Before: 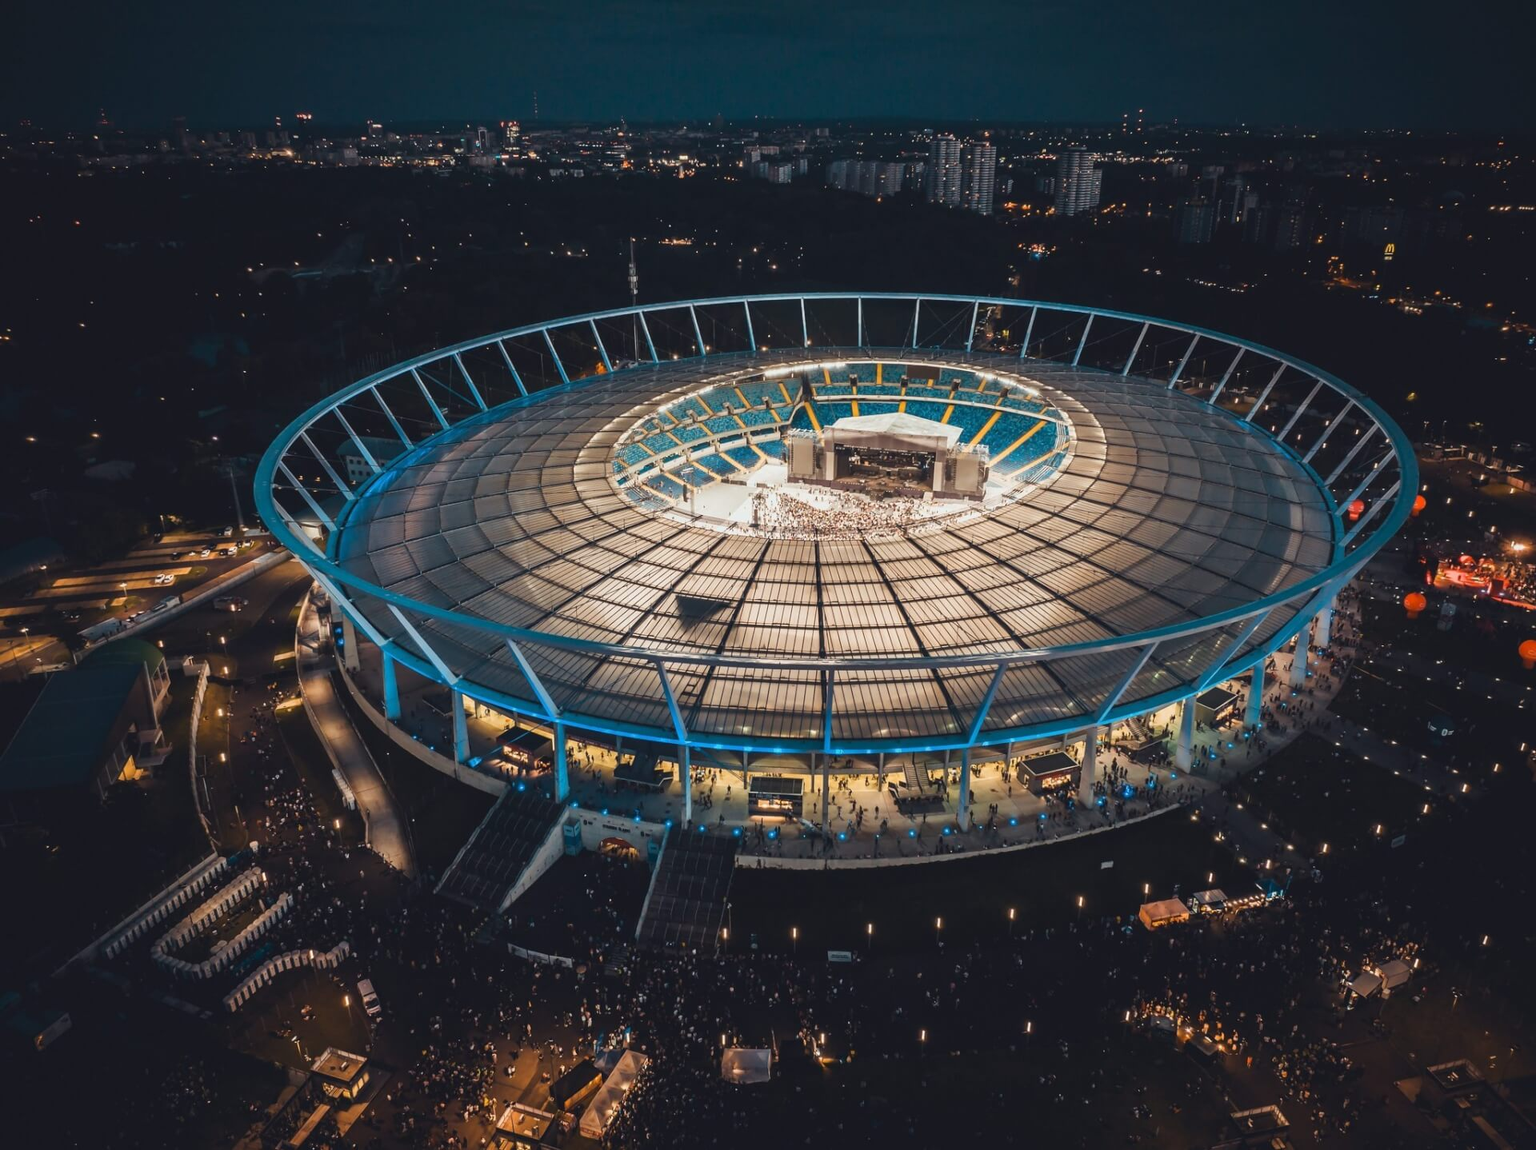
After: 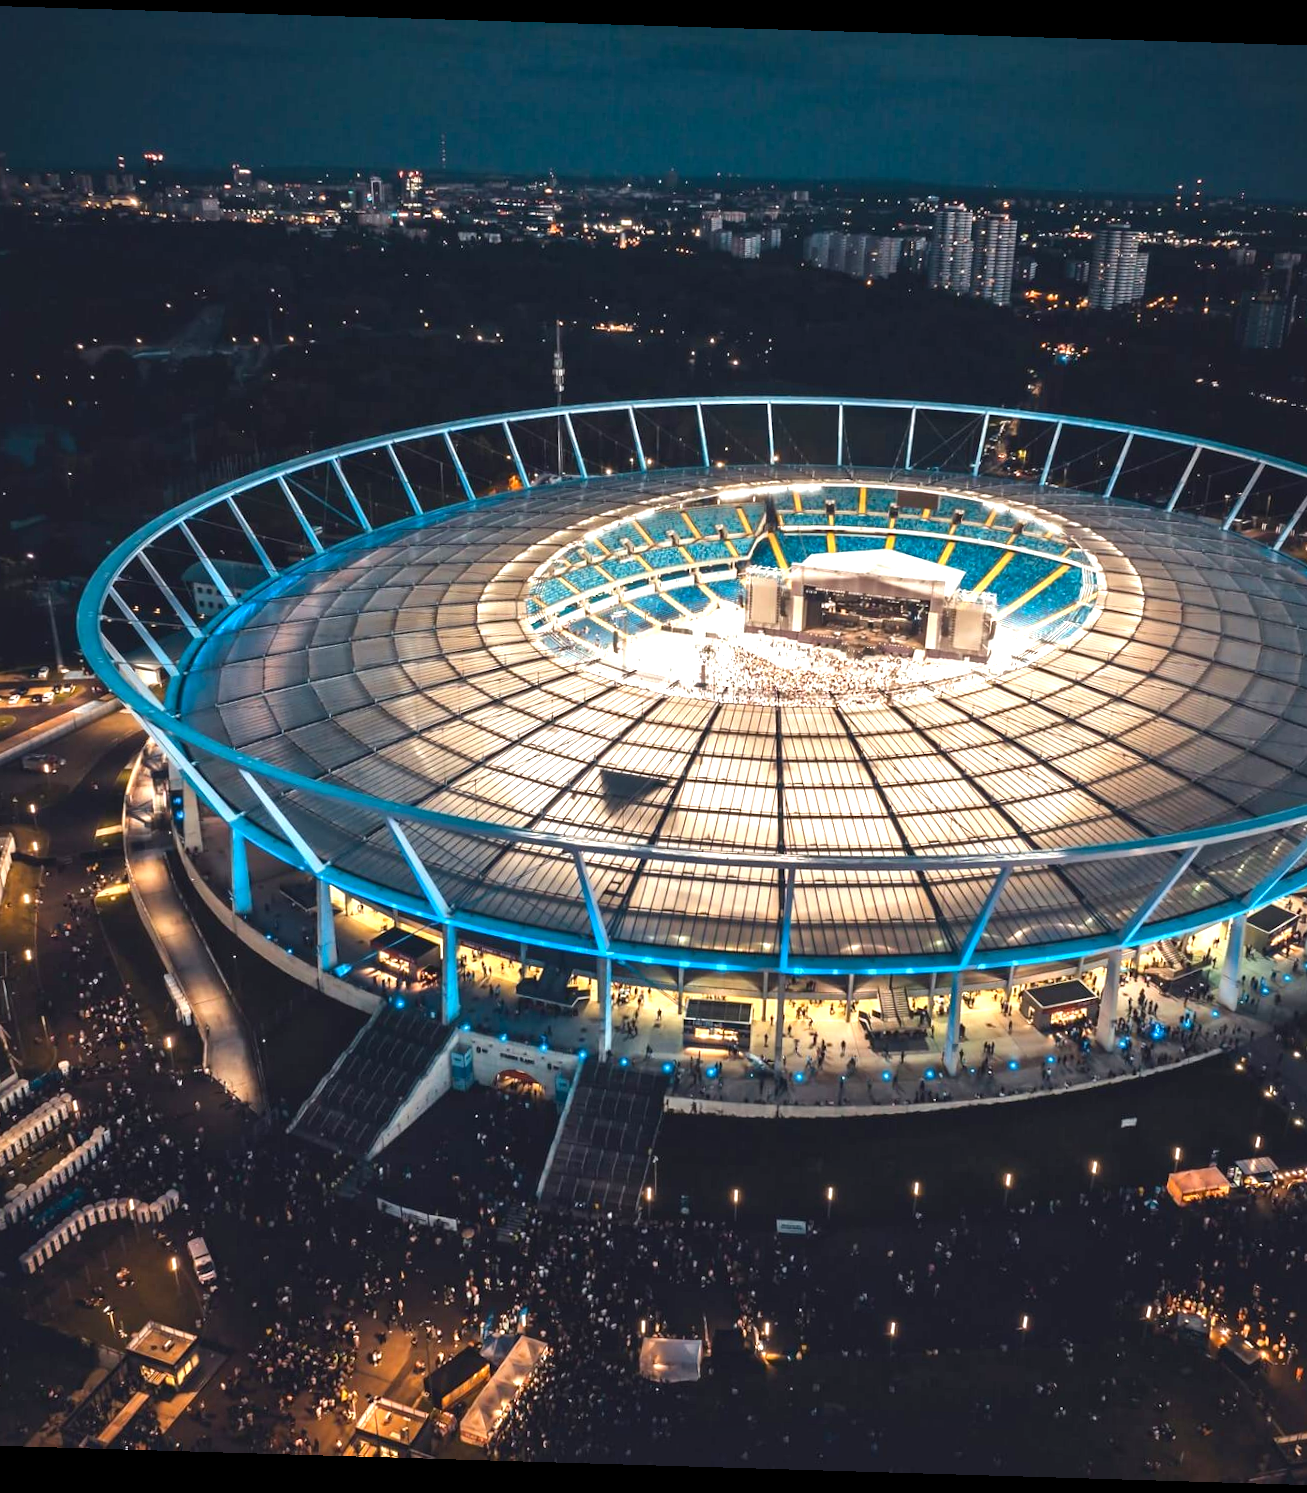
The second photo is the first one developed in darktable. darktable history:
crop and rotate: left 13.537%, right 19.796%
local contrast: mode bilateral grid, contrast 20, coarseness 50, detail 120%, midtone range 0.2
levels: levels [0, 0.374, 0.749]
rotate and perspective: rotation 1.72°, automatic cropping off
